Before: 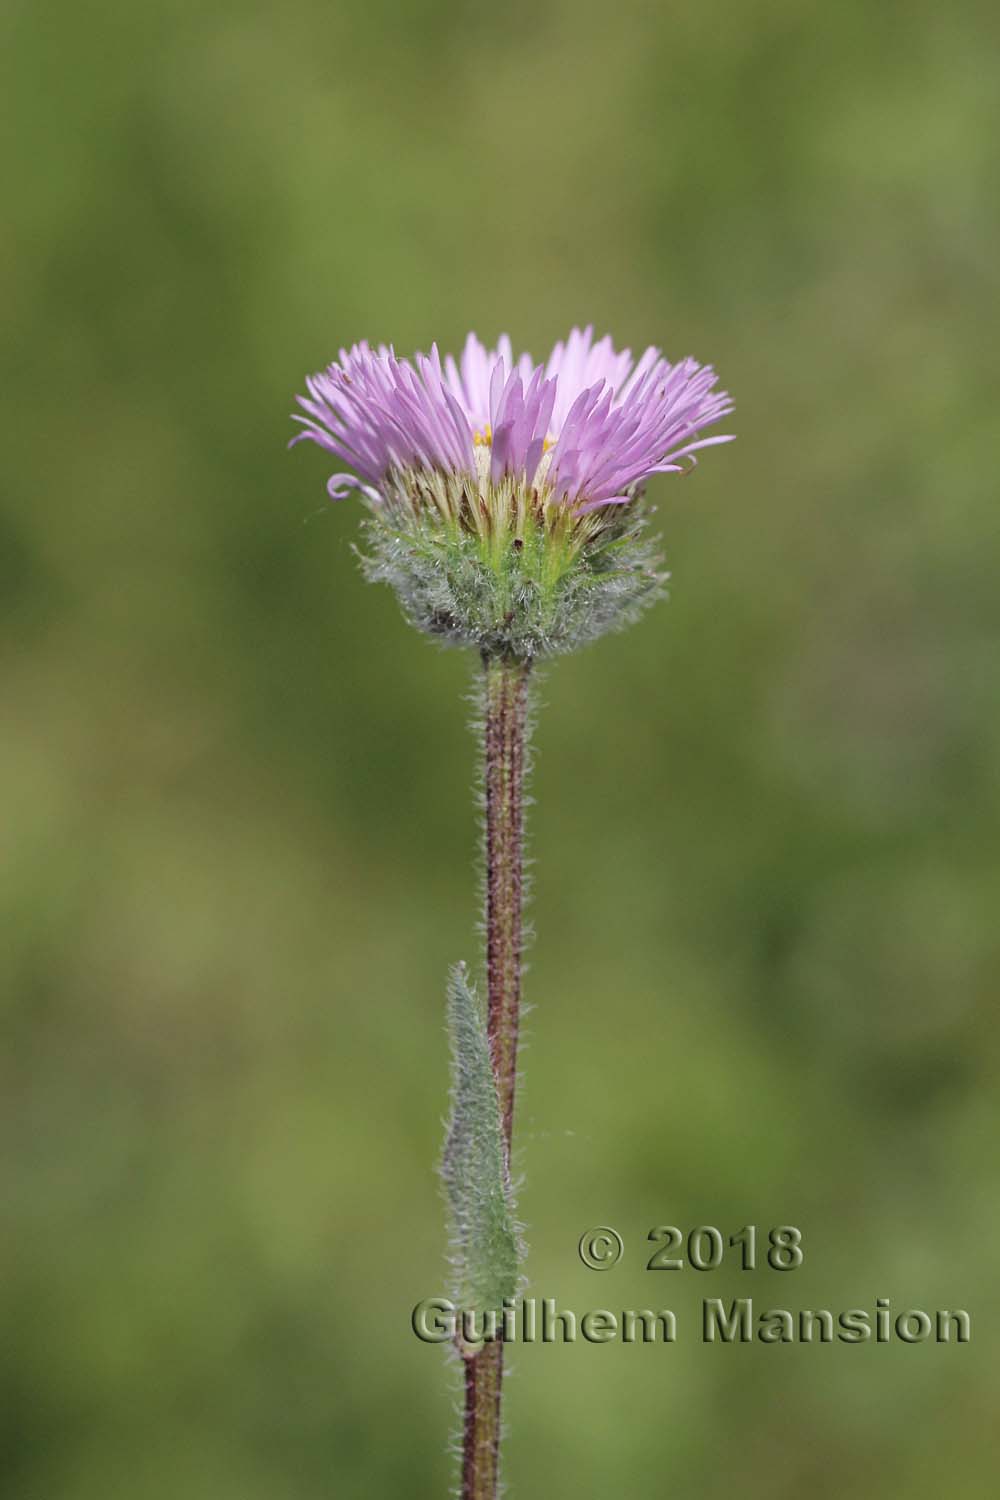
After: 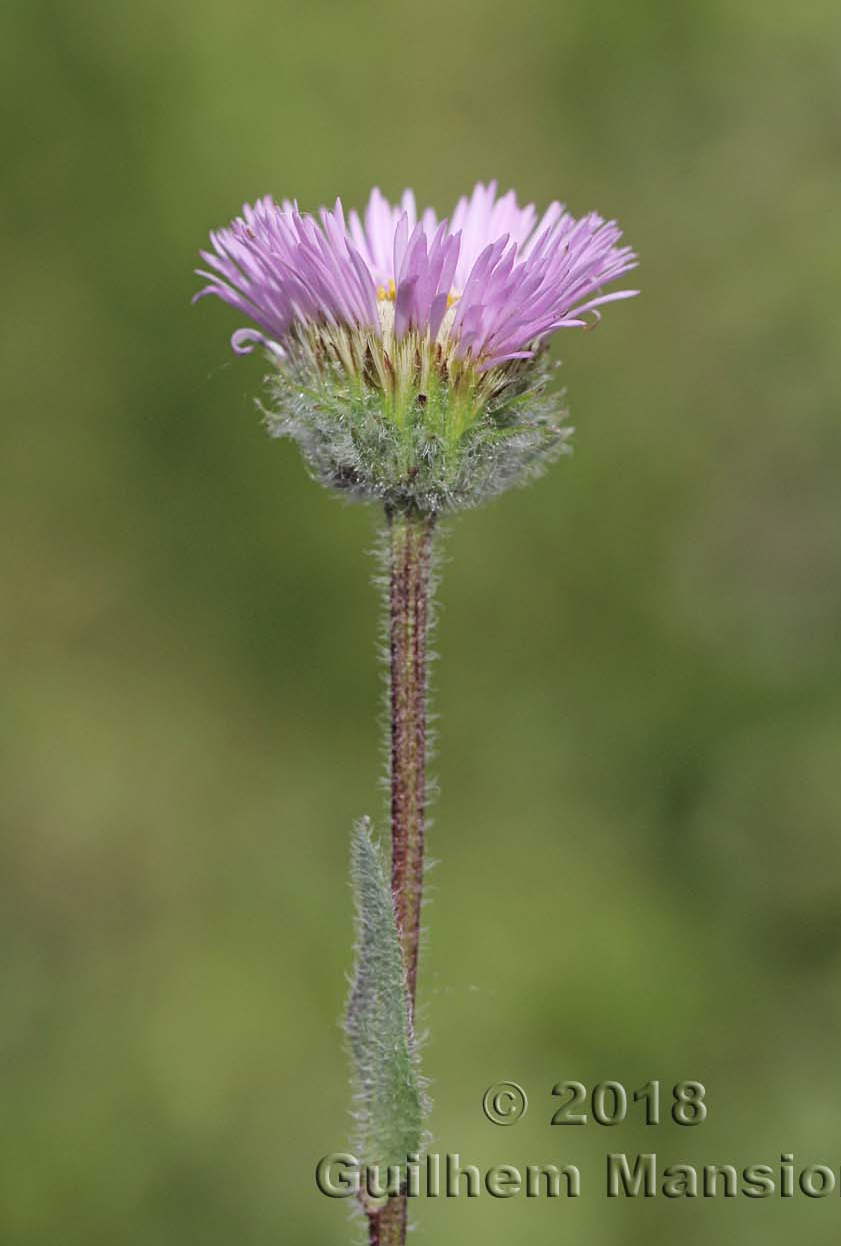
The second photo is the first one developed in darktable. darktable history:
crop and rotate: left 9.674%, top 9.7%, right 6.129%, bottom 7.216%
